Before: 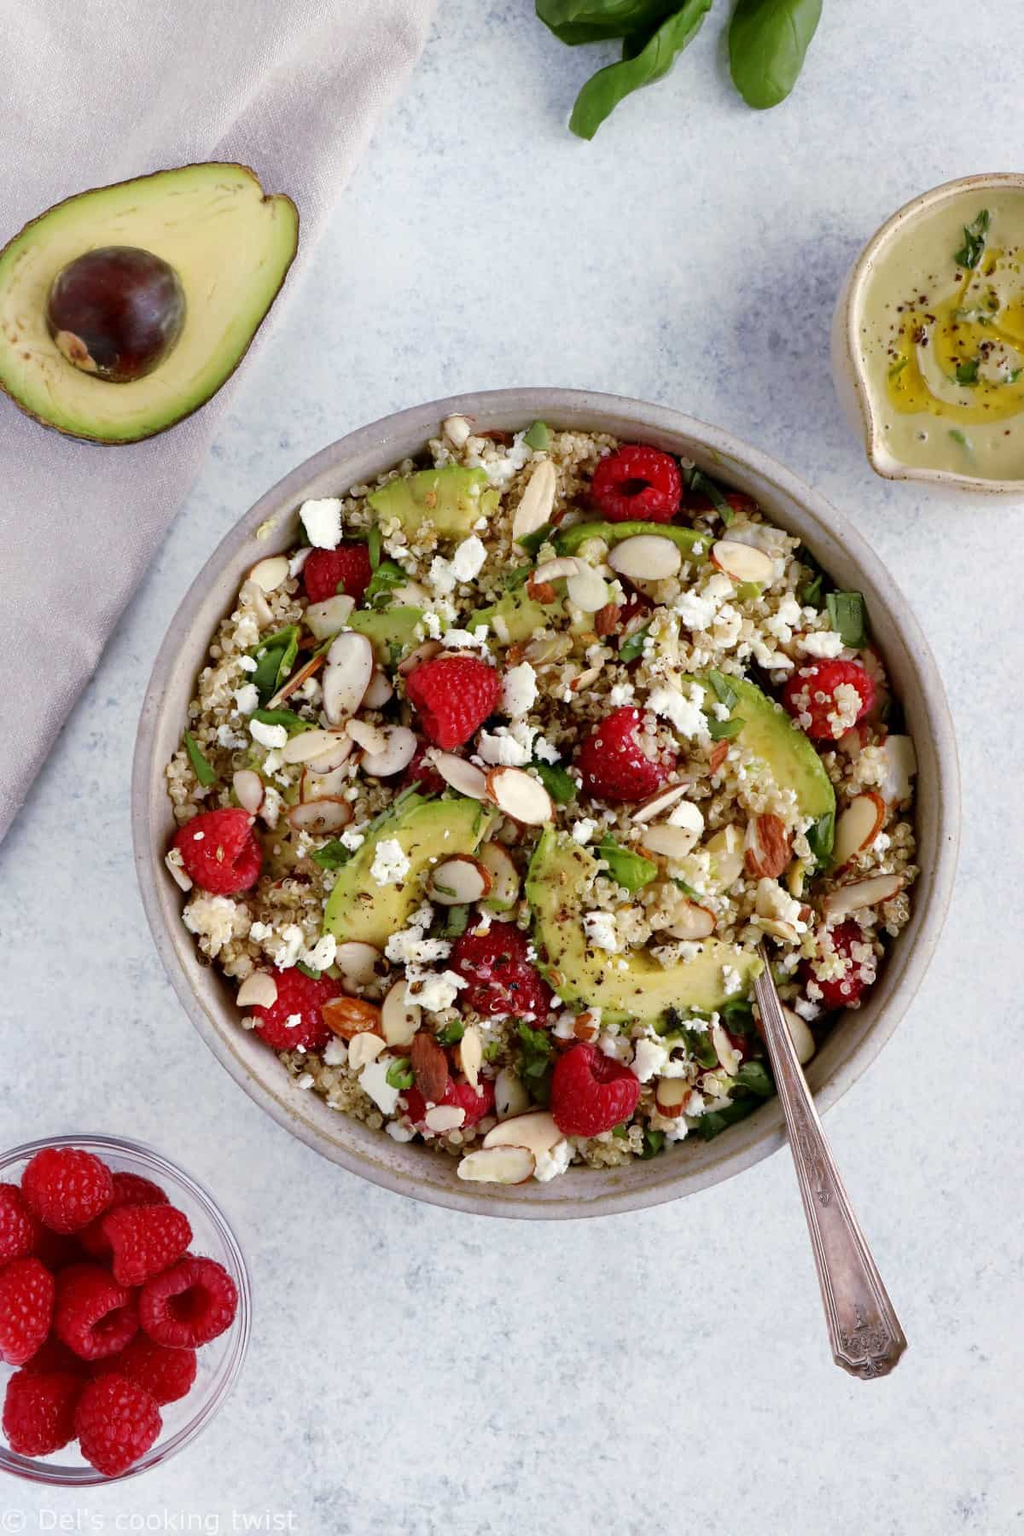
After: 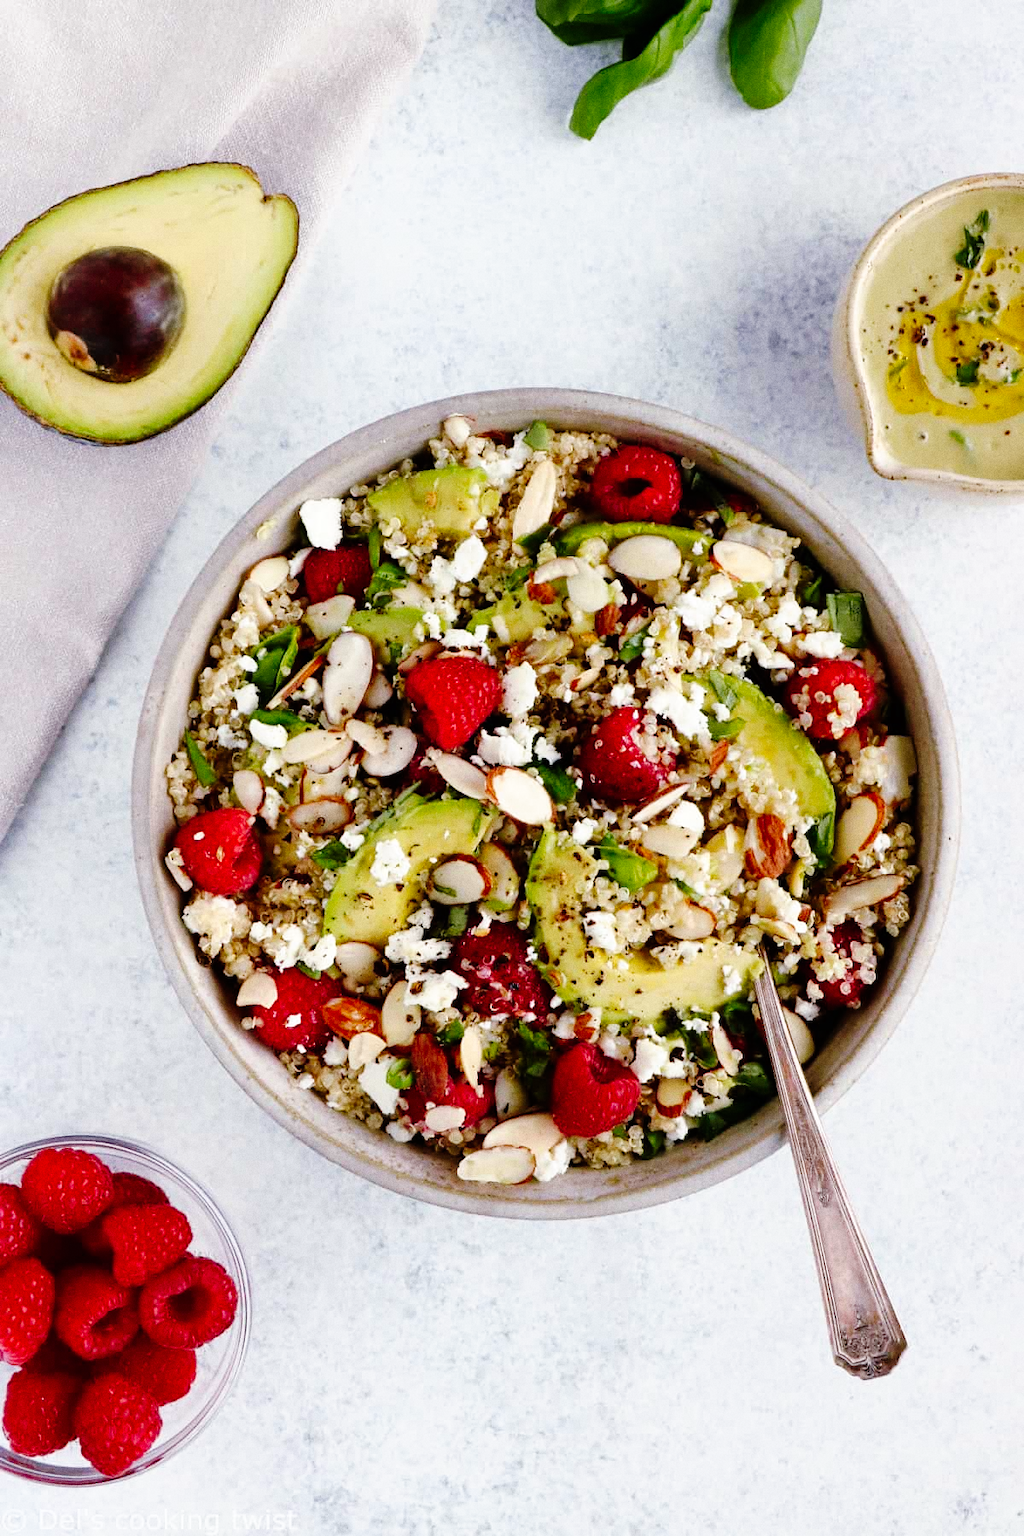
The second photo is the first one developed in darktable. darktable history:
tone curve: curves: ch0 [(0, 0) (0.003, 0.003) (0.011, 0.005) (0.025, 0.008) (0.044, 0.012) (0.069, 0.02) (0.1, 0.031) (0.136, 0.047) (0.177, 0.088) (0.224, 0.141) (0.277, 0.222) (0.335, 0.32) (0.399, 0.422) (0.468, 0.523) (0.543, 0.623) (0.623, 0.716) (0.709, 0.796) (0.801, 0.88) (0.898, 0.958) (1, 1)], preserve colors none
grain: on, module defaults
